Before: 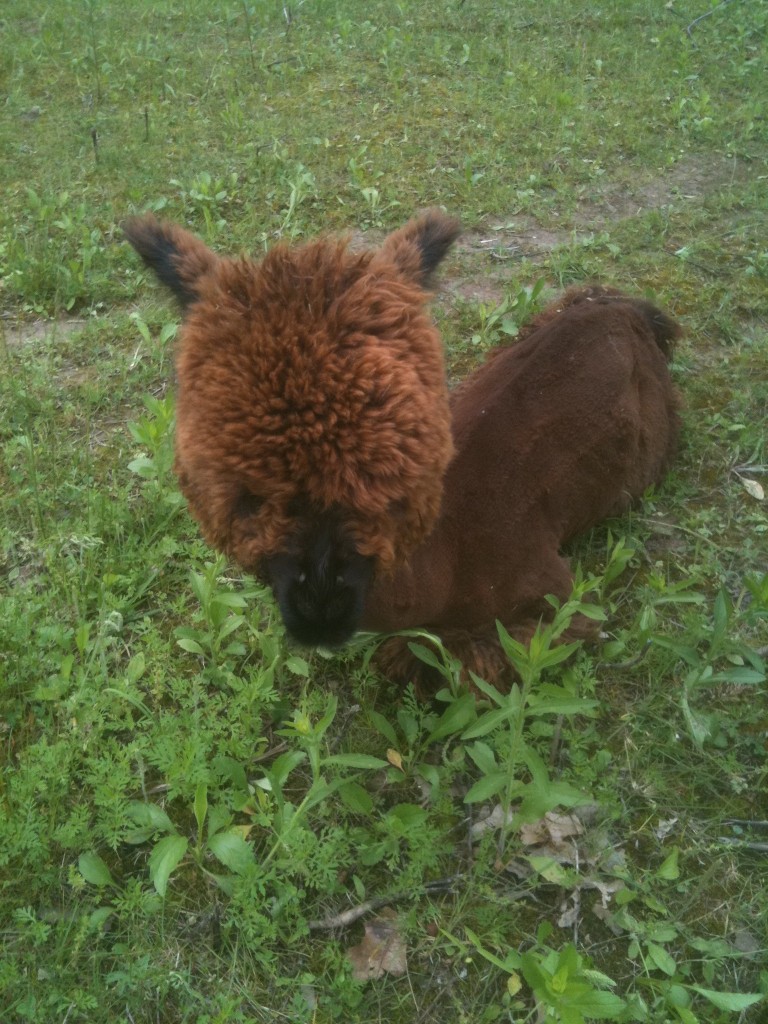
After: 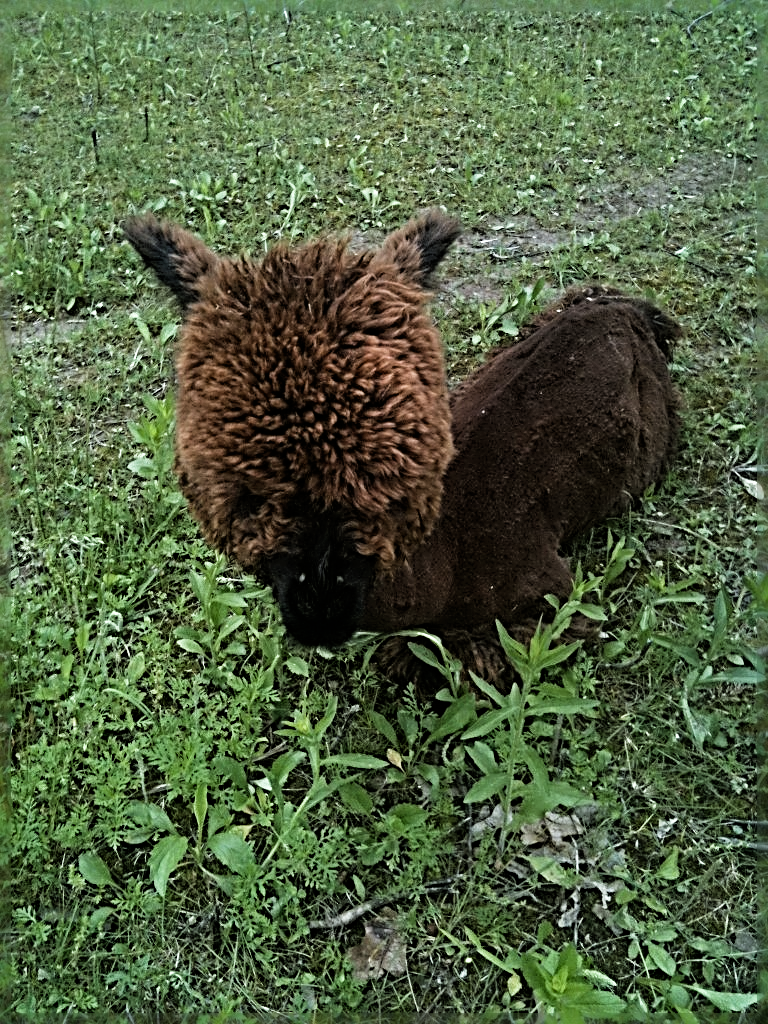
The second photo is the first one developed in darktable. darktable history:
filmic rgb: black relative exposure -5 EV, white relative exposure 3.2 EV, hardness 3.42, contrast 1.2, highlights saturation mix -50%
sharpen: radius 4.001, amount 2
white balance: red 0.925, blue 1.046
